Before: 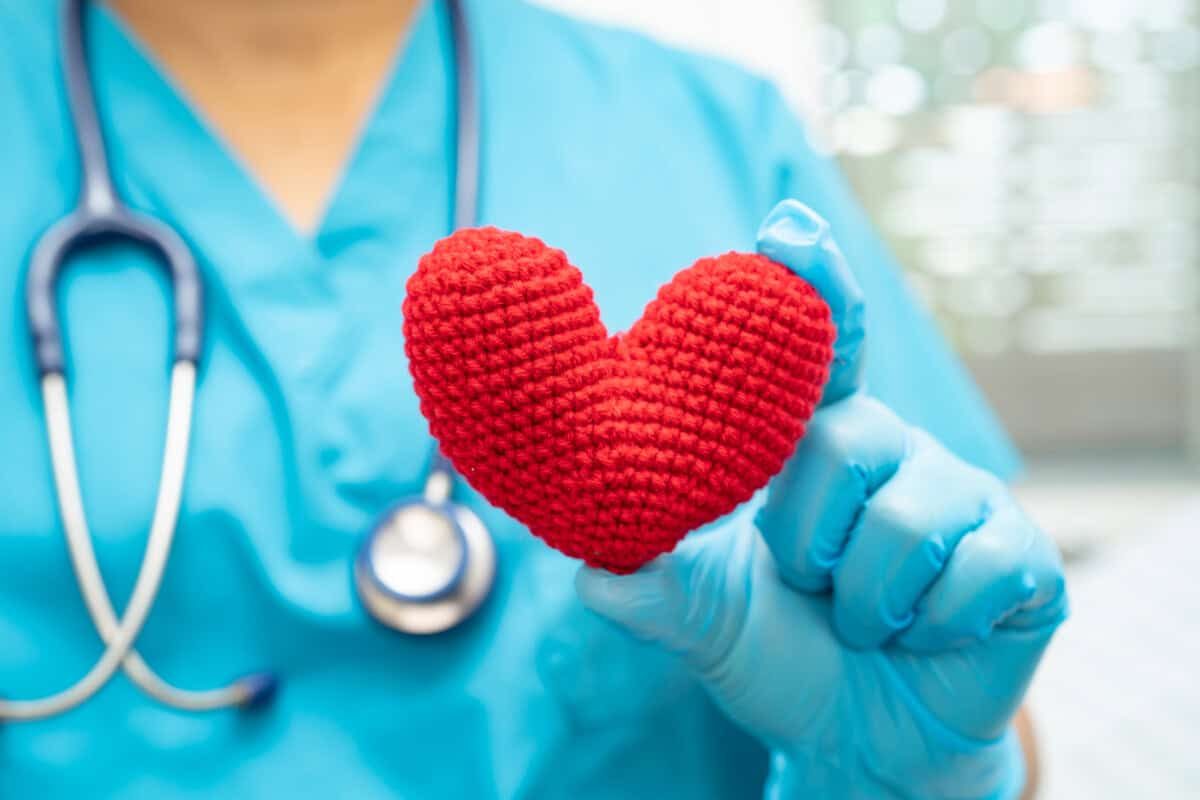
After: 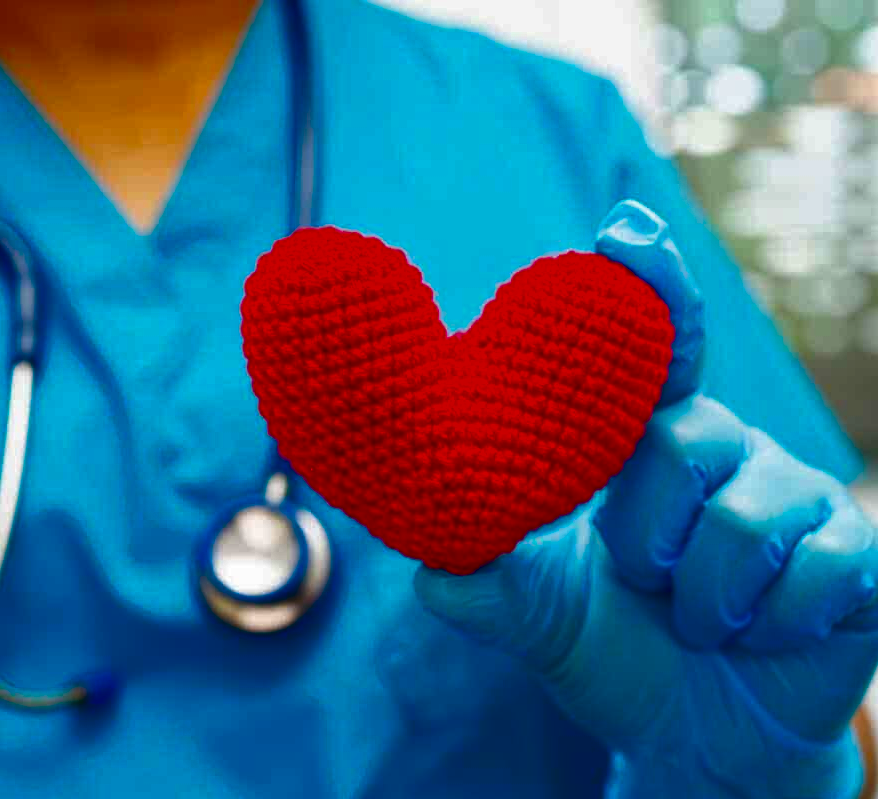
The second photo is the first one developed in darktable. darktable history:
crop: left 13.443%, right 13.31%
contrast brightness saturation: brightness -1, saturation 1
